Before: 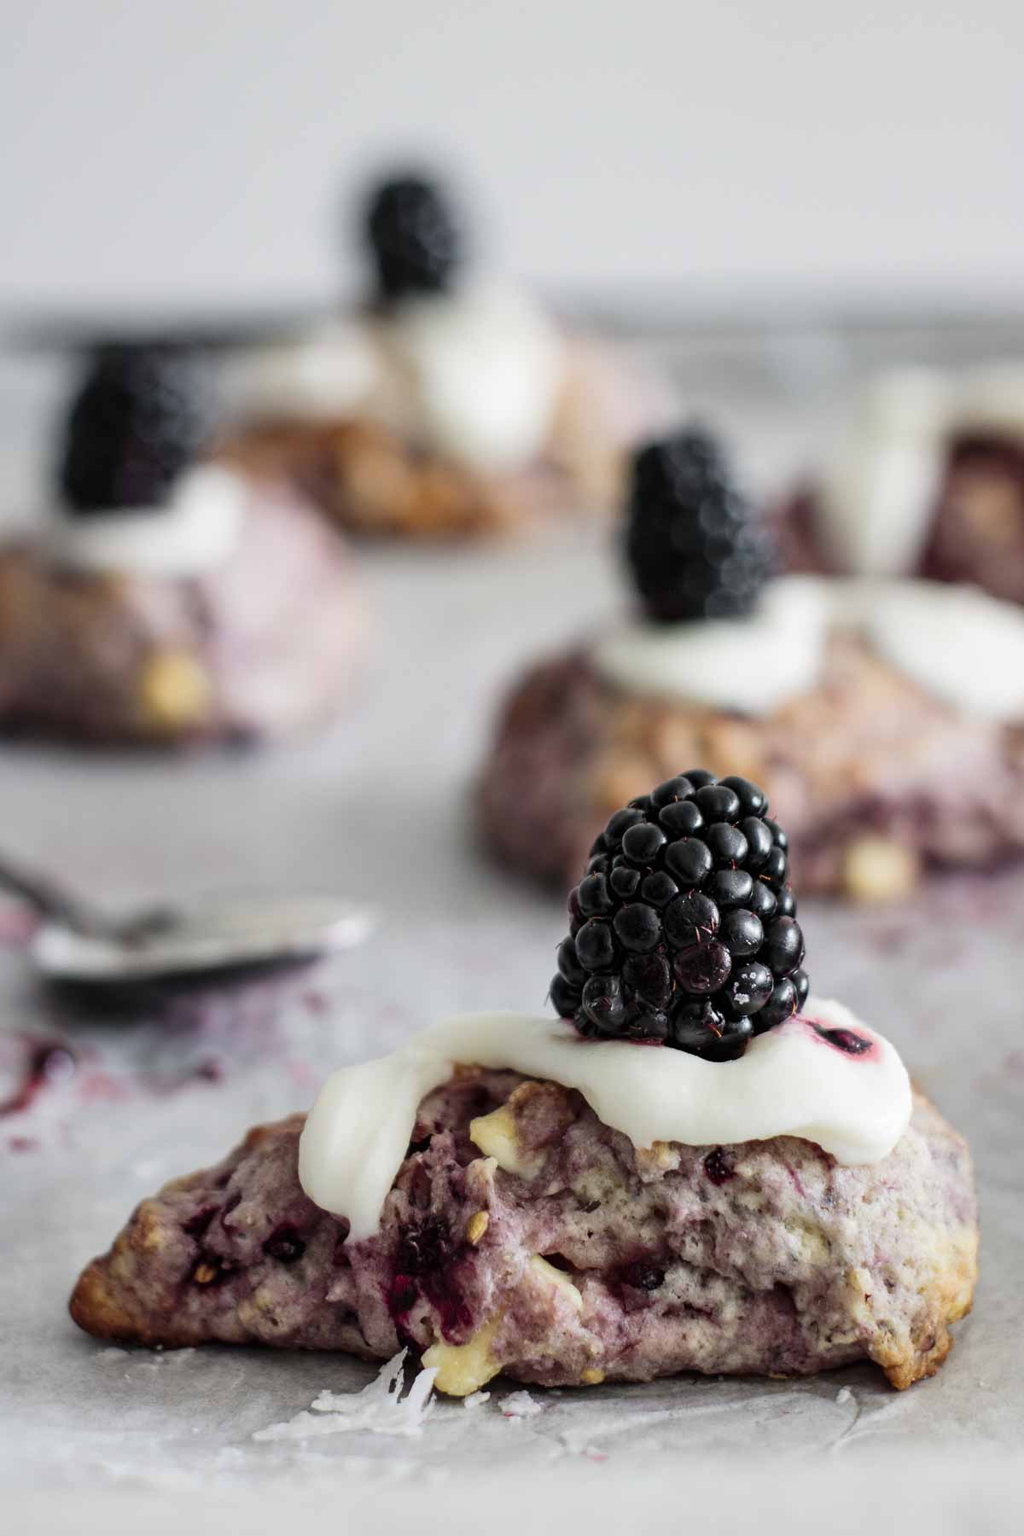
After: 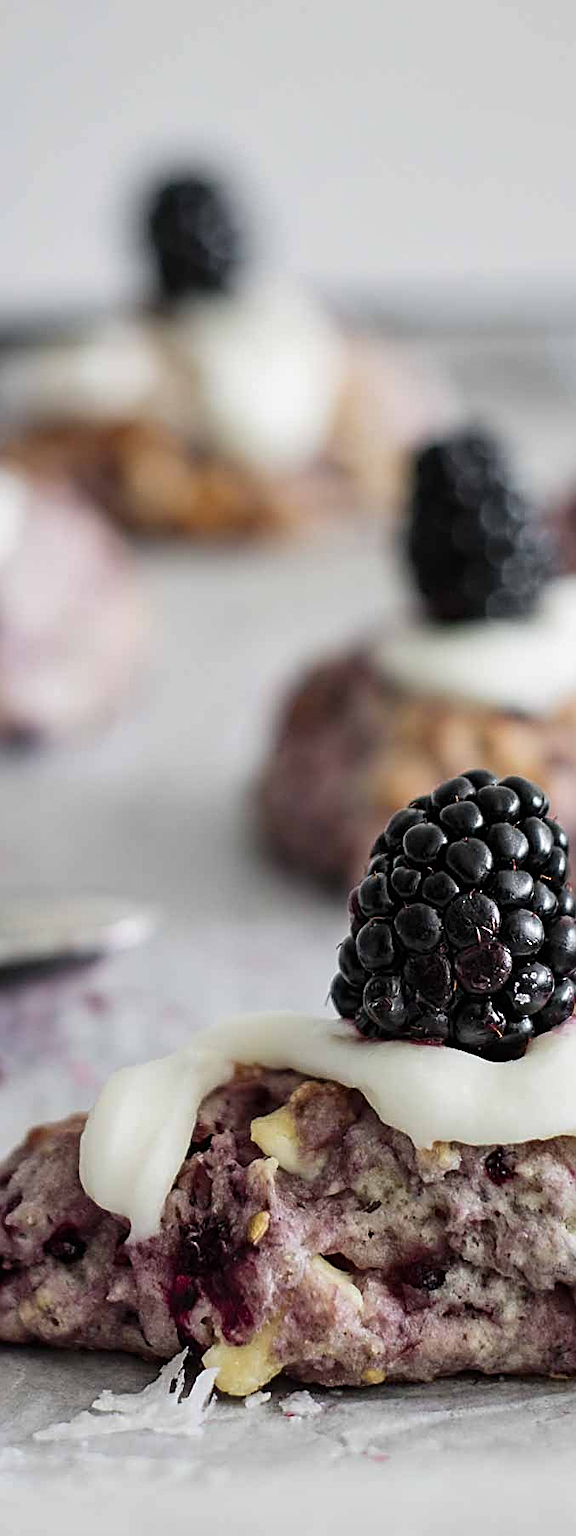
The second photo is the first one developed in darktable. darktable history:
crop: left 21.496%, right 22.254%
sharpen: amount 0.901
shadows and highlights: shadows 52.34, highlights -28.23, soften with gaussian
